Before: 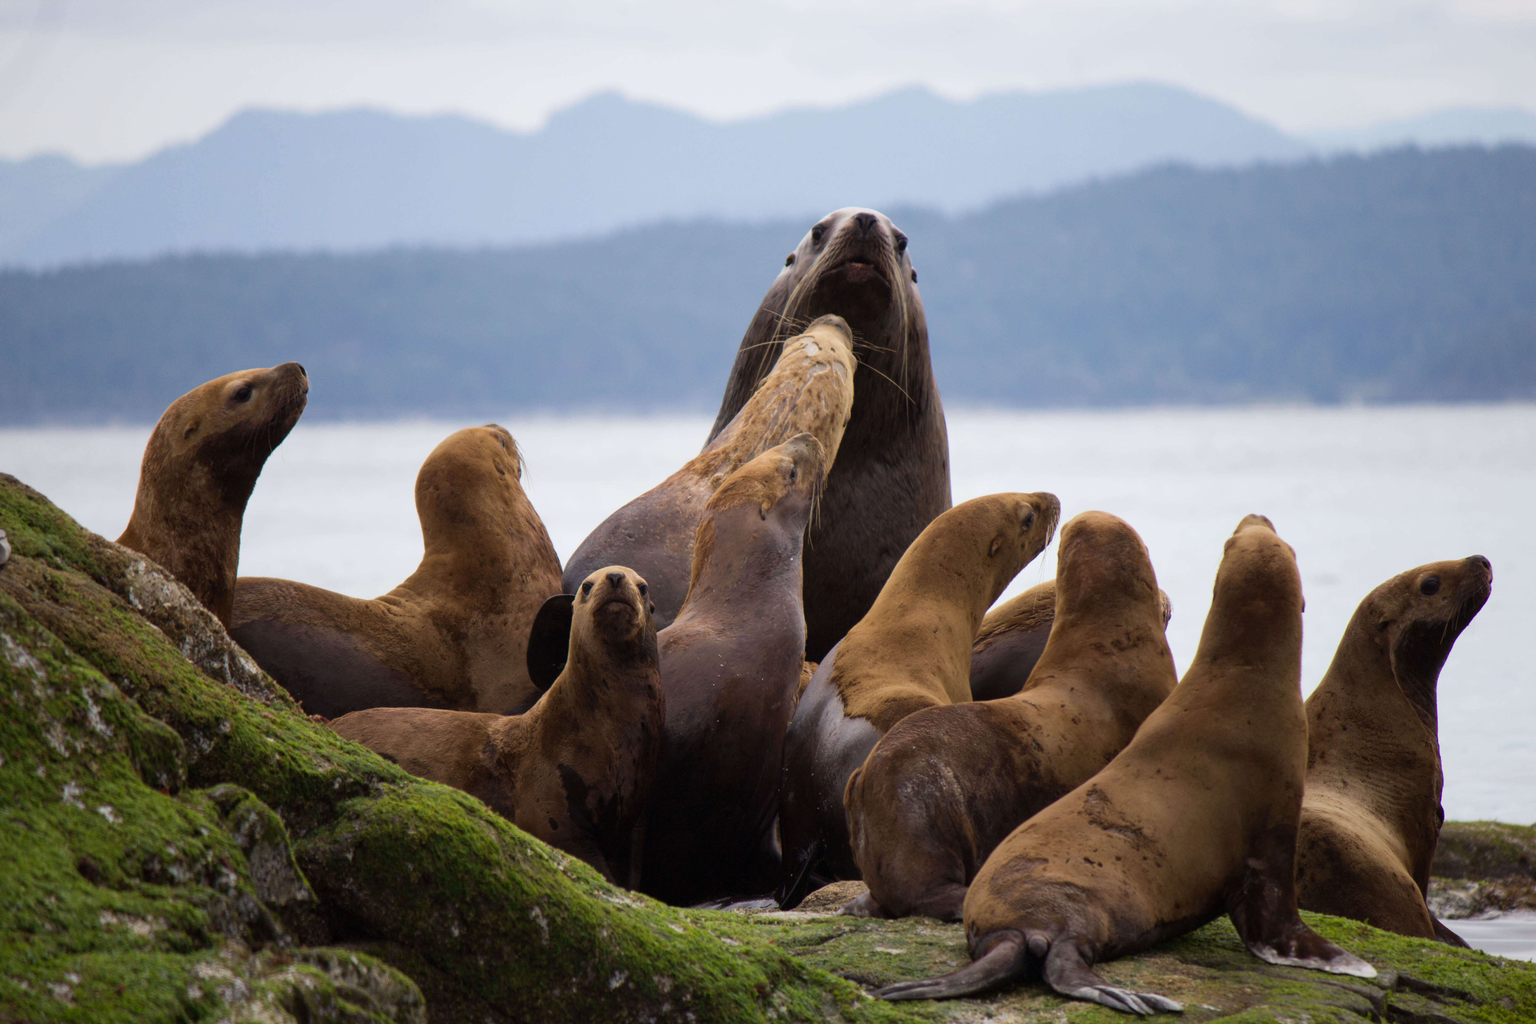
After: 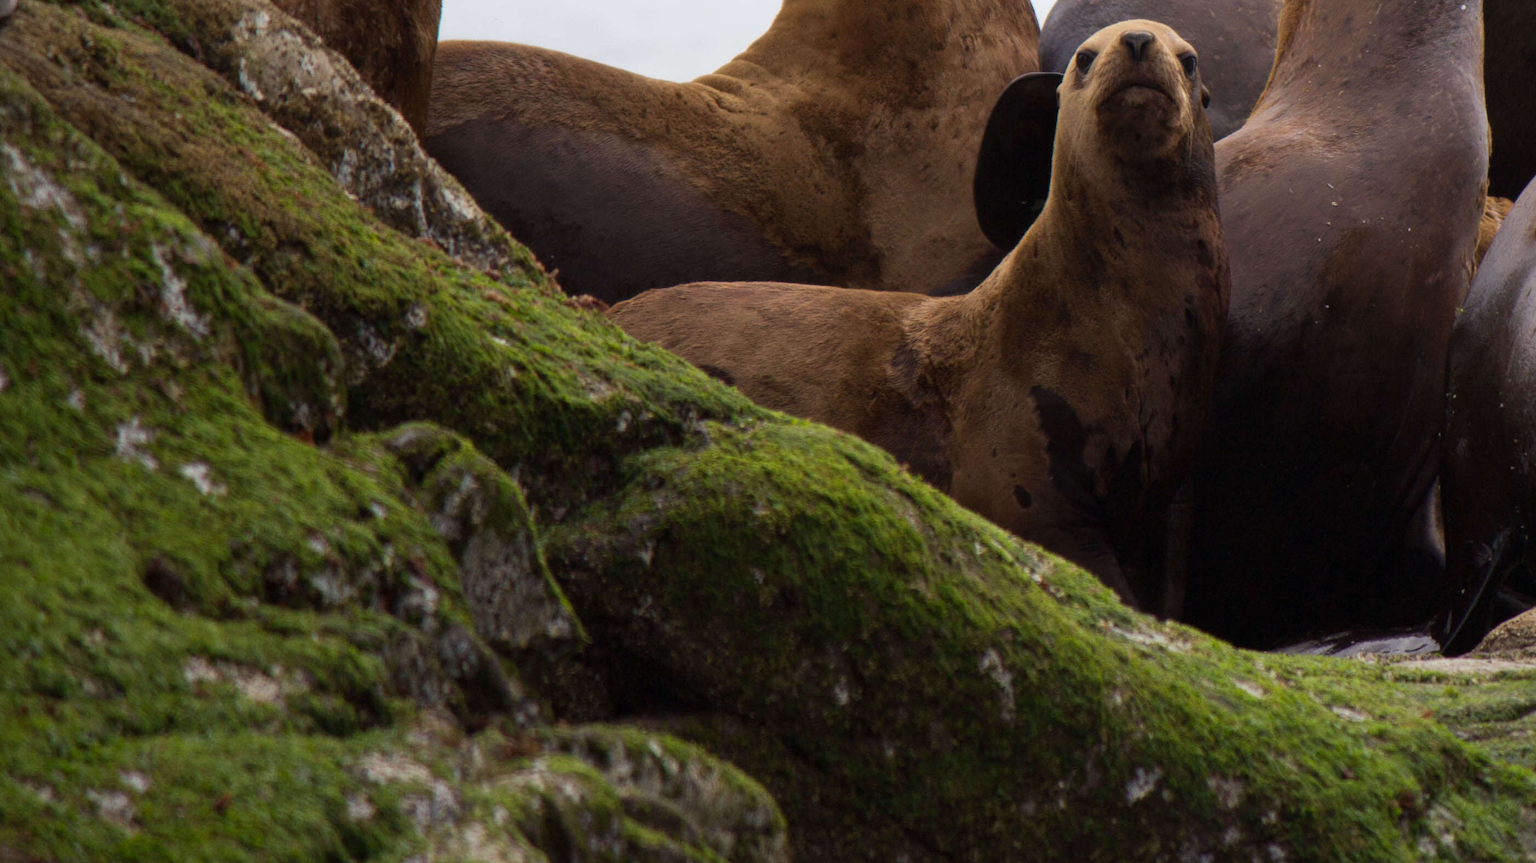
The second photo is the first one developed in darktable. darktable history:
crop and rotate: top 54.247%, right 45.888%, bottom 0.105%
